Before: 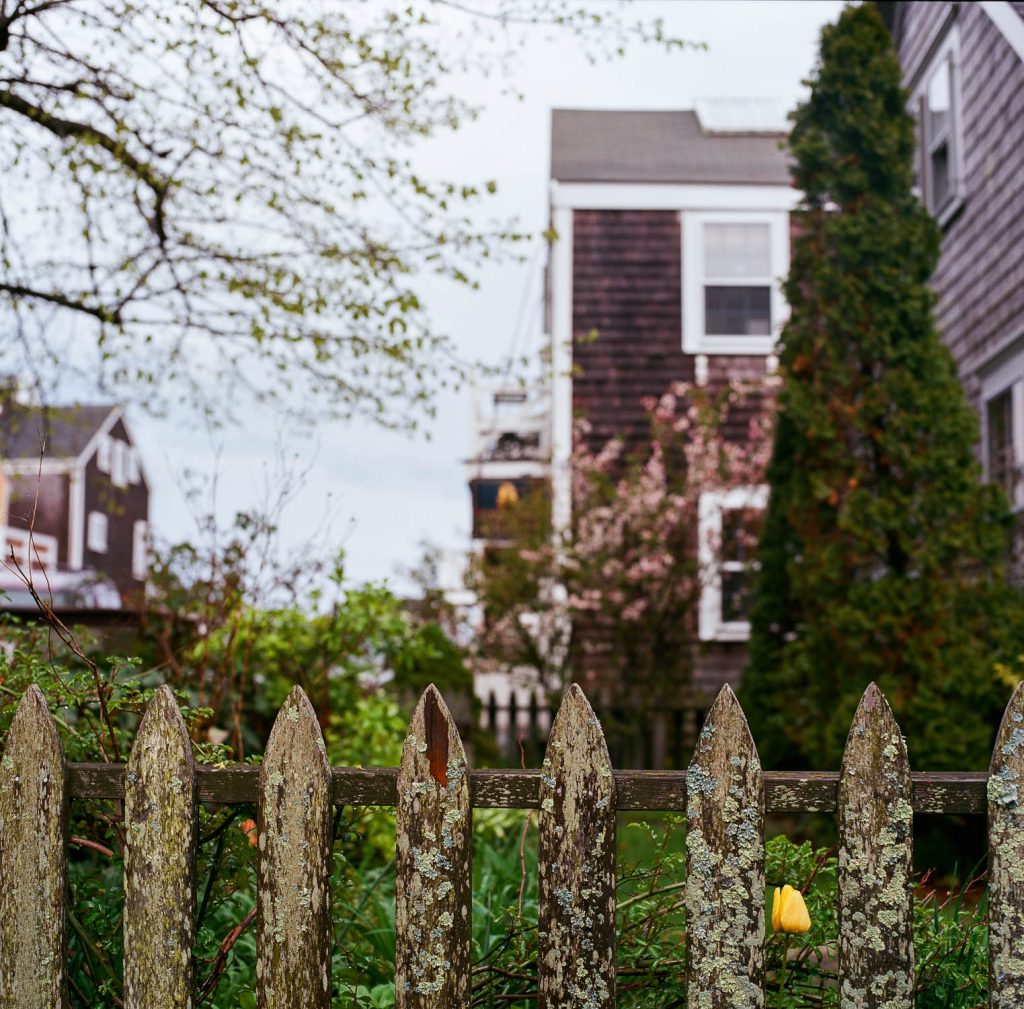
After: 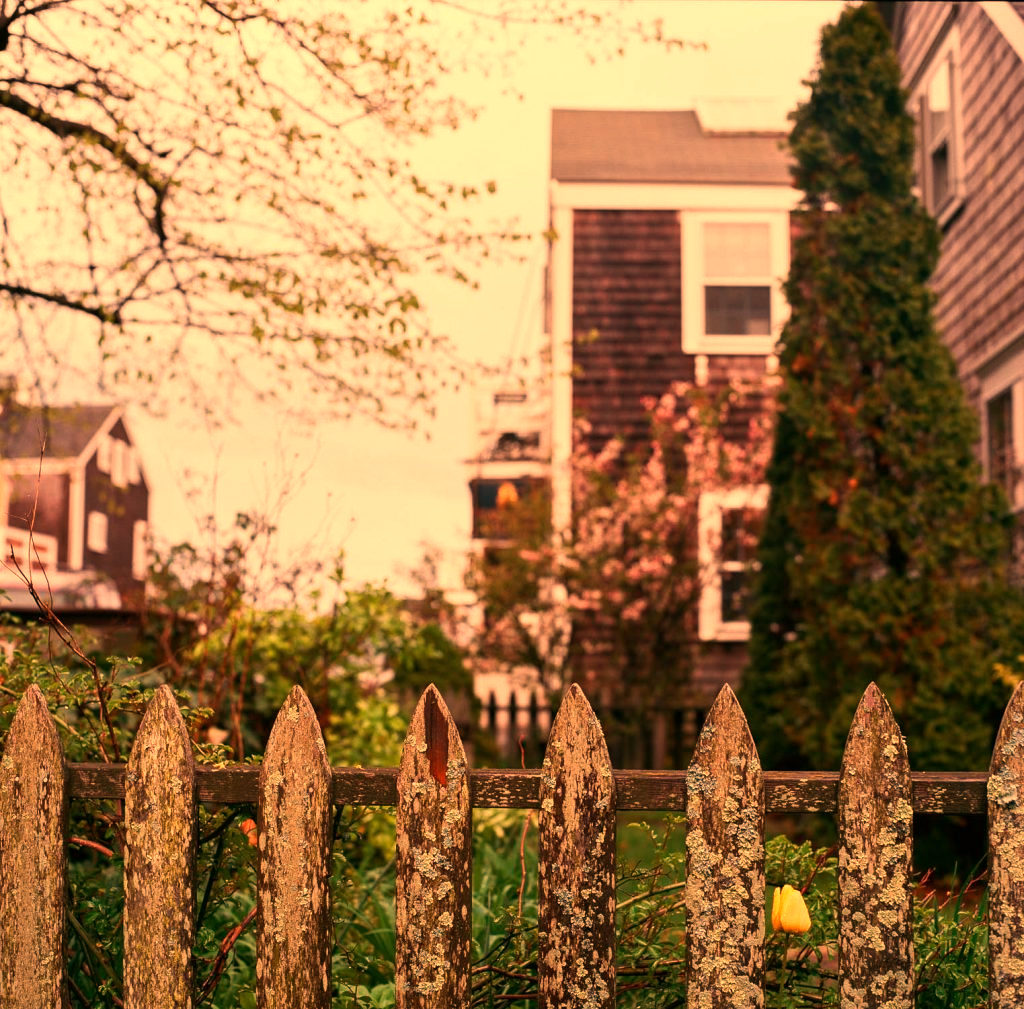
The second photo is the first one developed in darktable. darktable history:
white balance: red 1.467, blue 0.684
tone equalizer: -7 EV 0.13 EV, smoothing diameter 25%, edges refinement/feathering 10, preserve details guided filter
